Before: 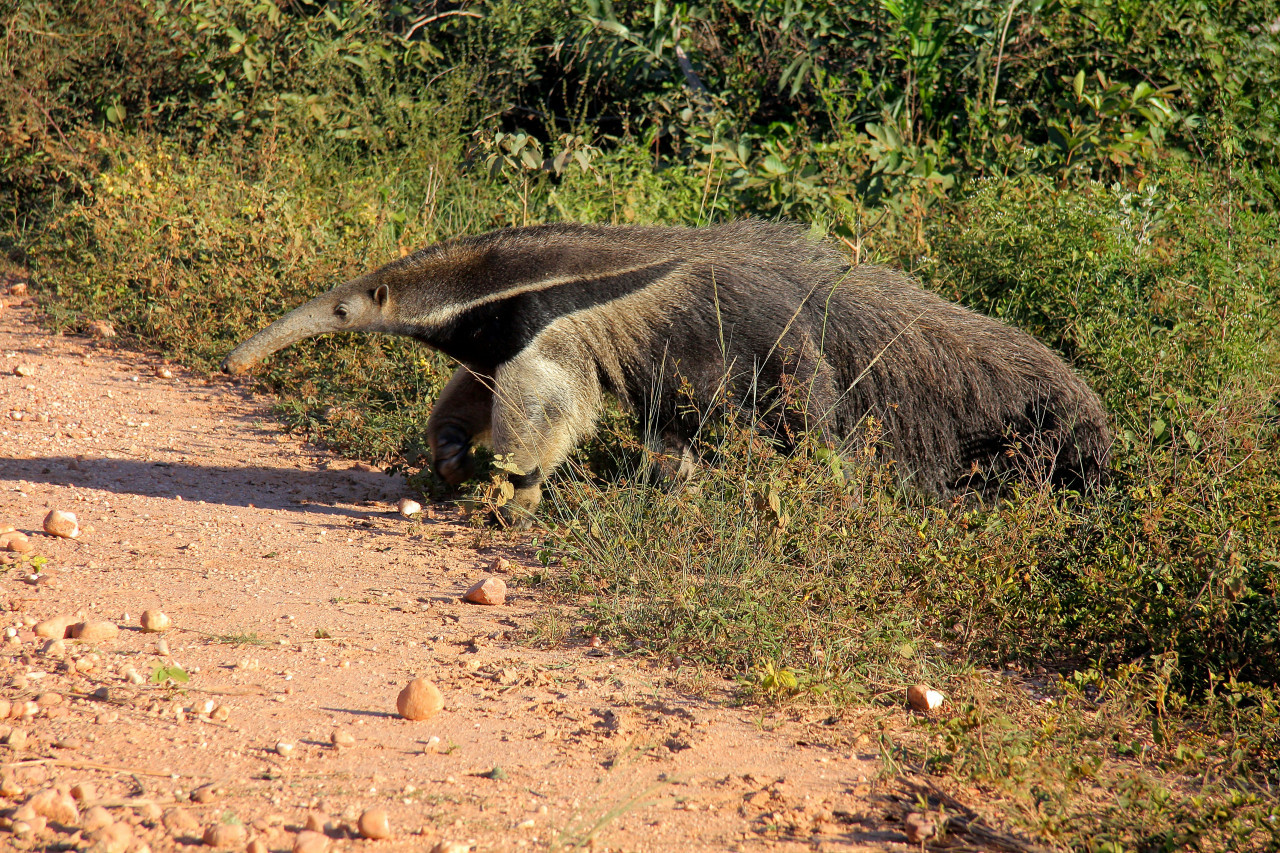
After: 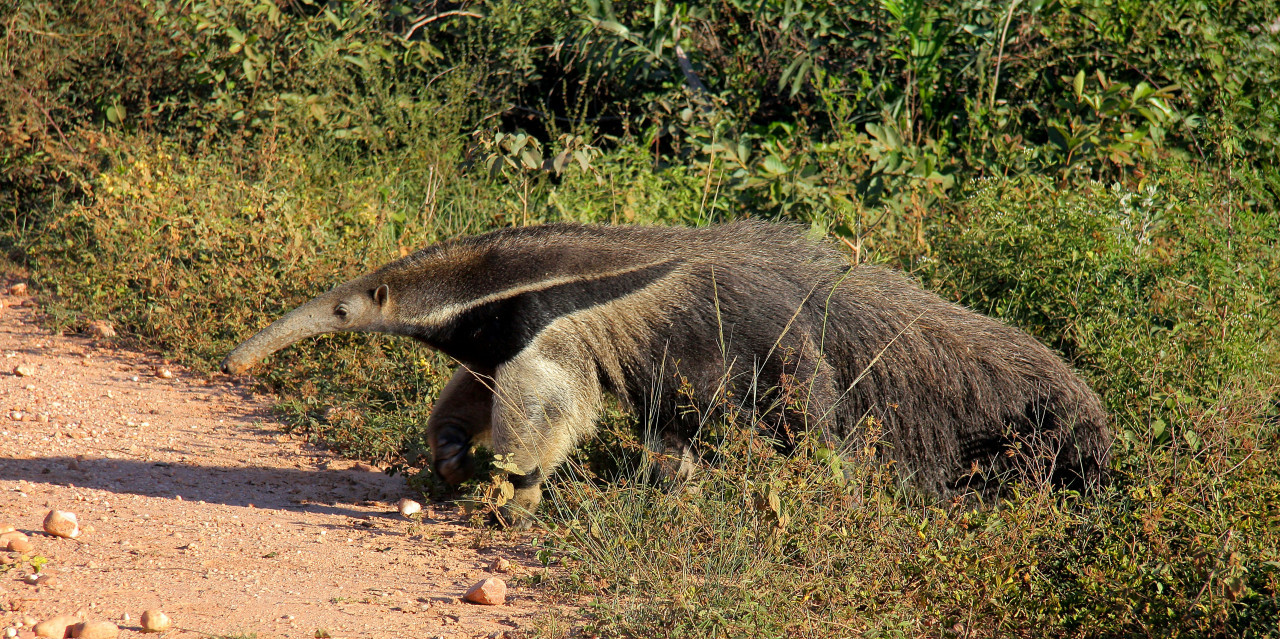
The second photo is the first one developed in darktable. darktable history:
crop: bottom 24.981%
exposure: compensate exposure bias true, compensate highlight preservation false
